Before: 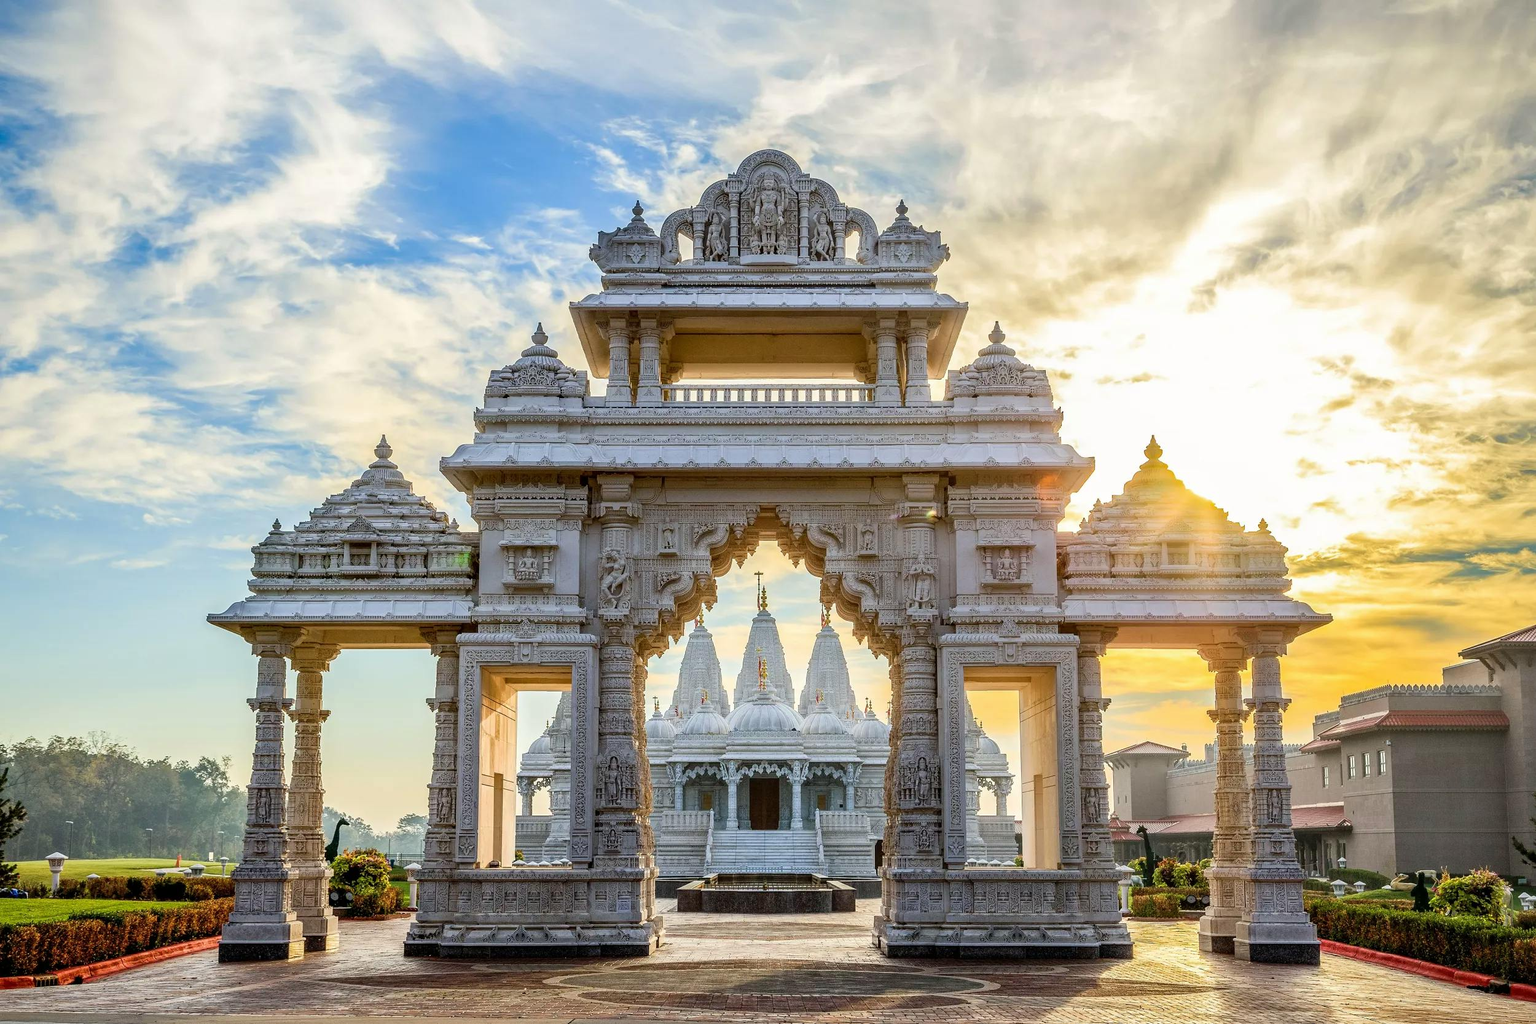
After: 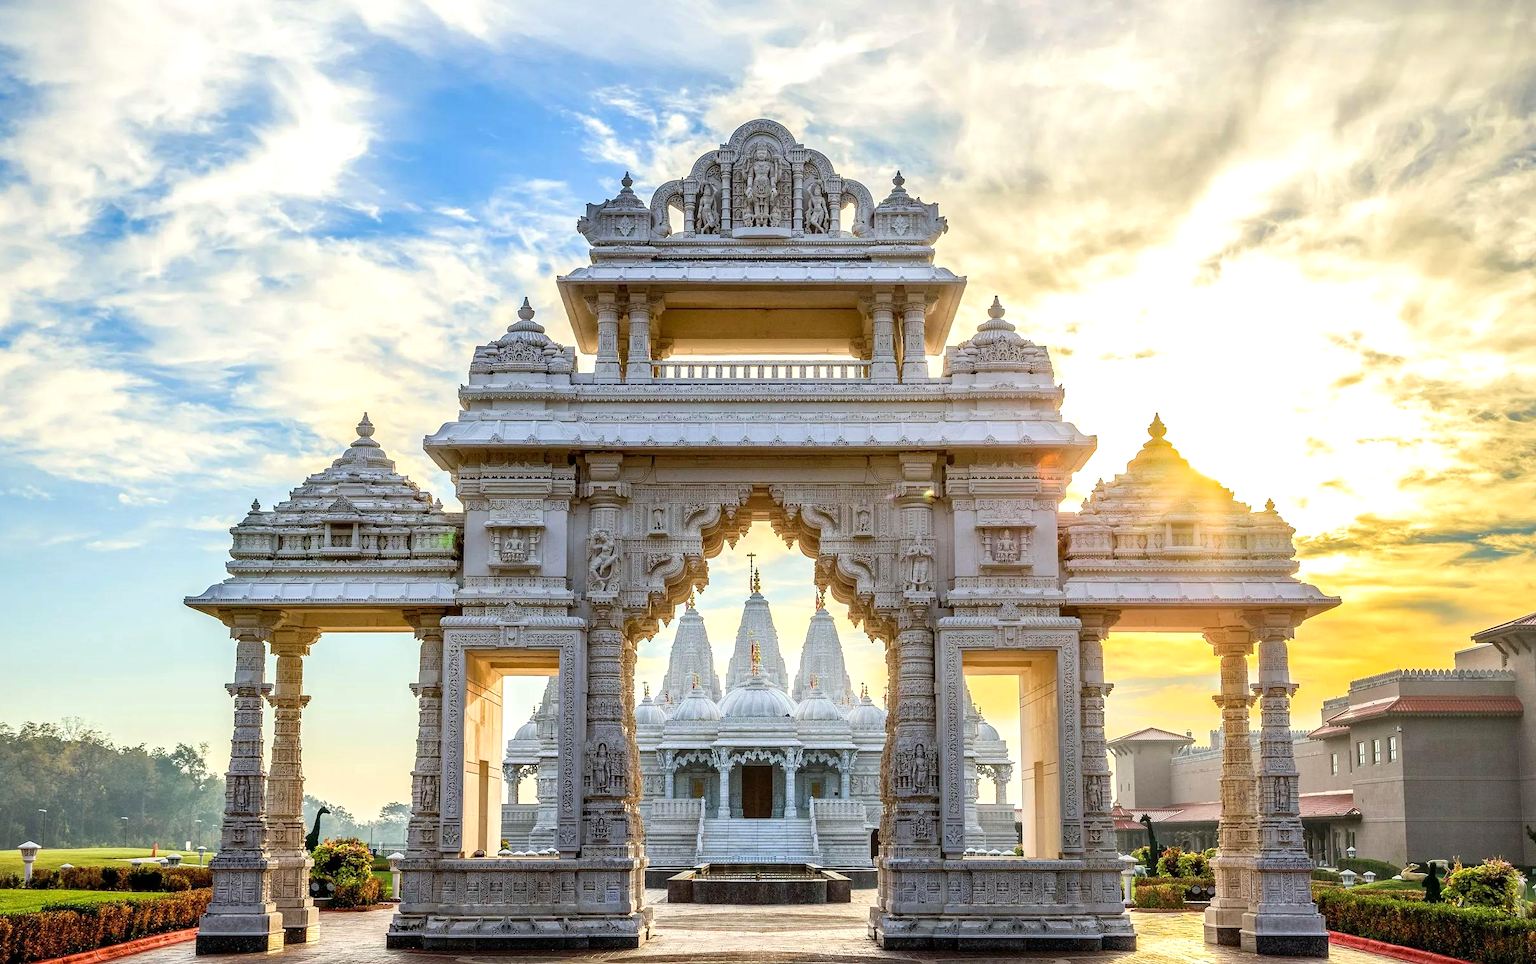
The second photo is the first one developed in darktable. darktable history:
crop: left 1.873%, top 3.326%, right 0.877%, bottom 4.968%
exposure: exposure 0.297 EV, compensate exposure bias true, compensate highlight preservation false
